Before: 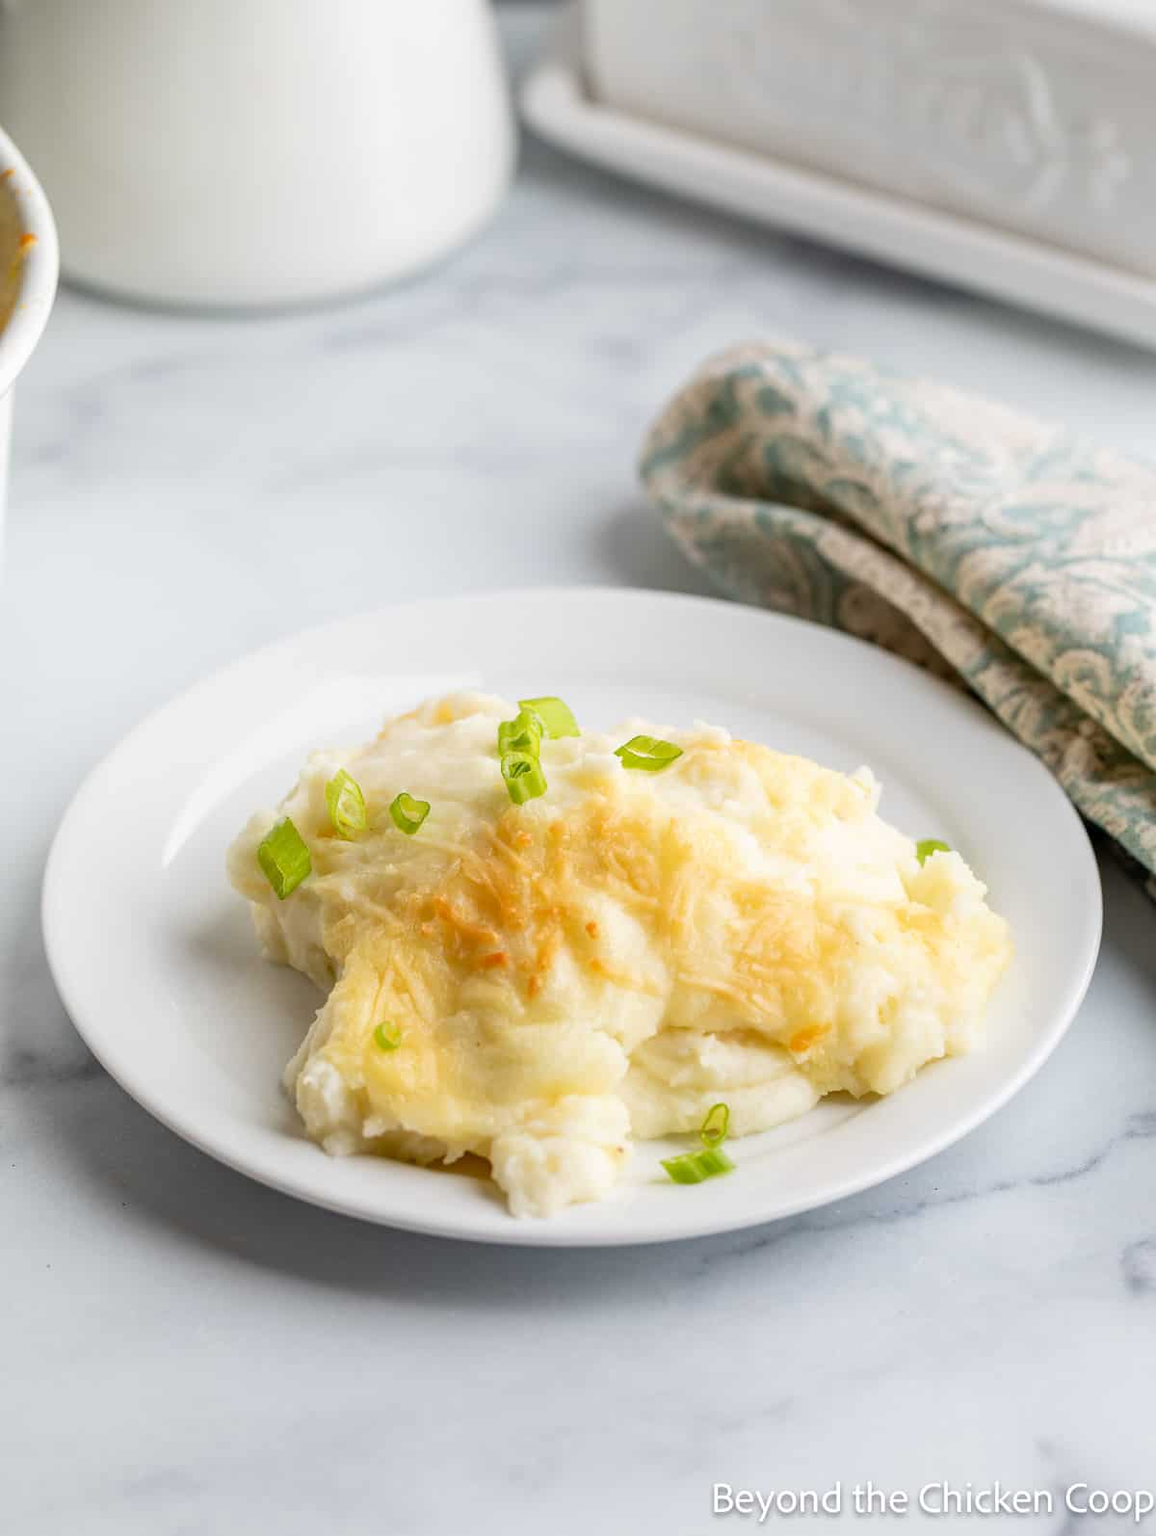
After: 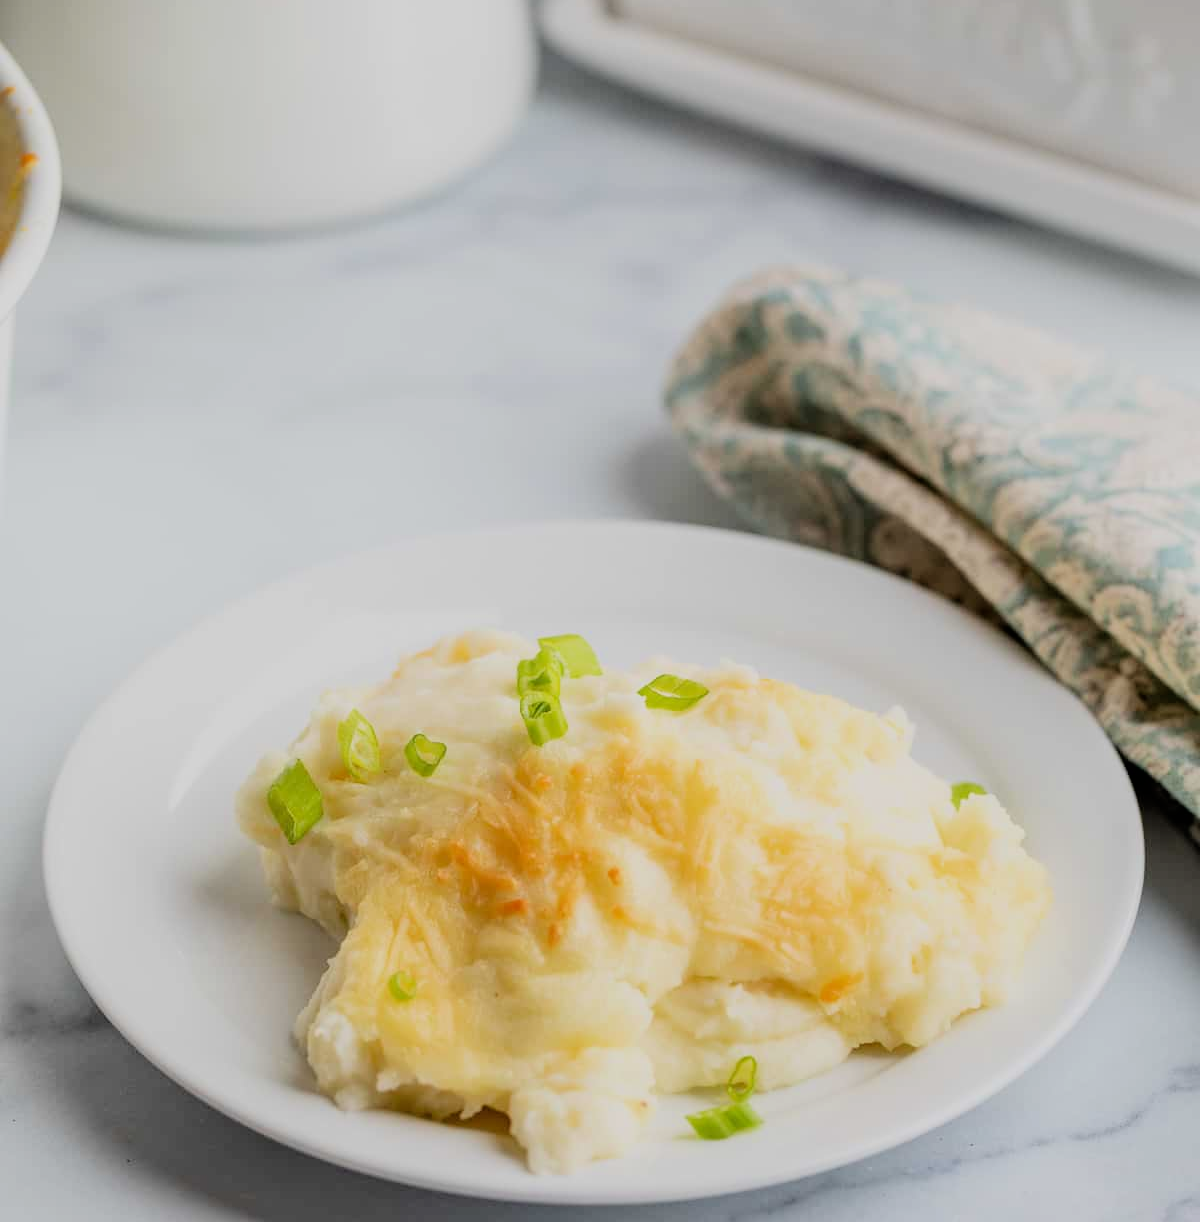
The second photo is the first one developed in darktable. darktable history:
crop: top 5.617%, bottom 17.69%
filmic rgb: black relative exposure -7.65 EV, white relative exposure 4.56 EV, threshold 3.01 EV, hardness 3.61, contrast 1.057, color science v6 (2022), enable highlight reconstruction true
